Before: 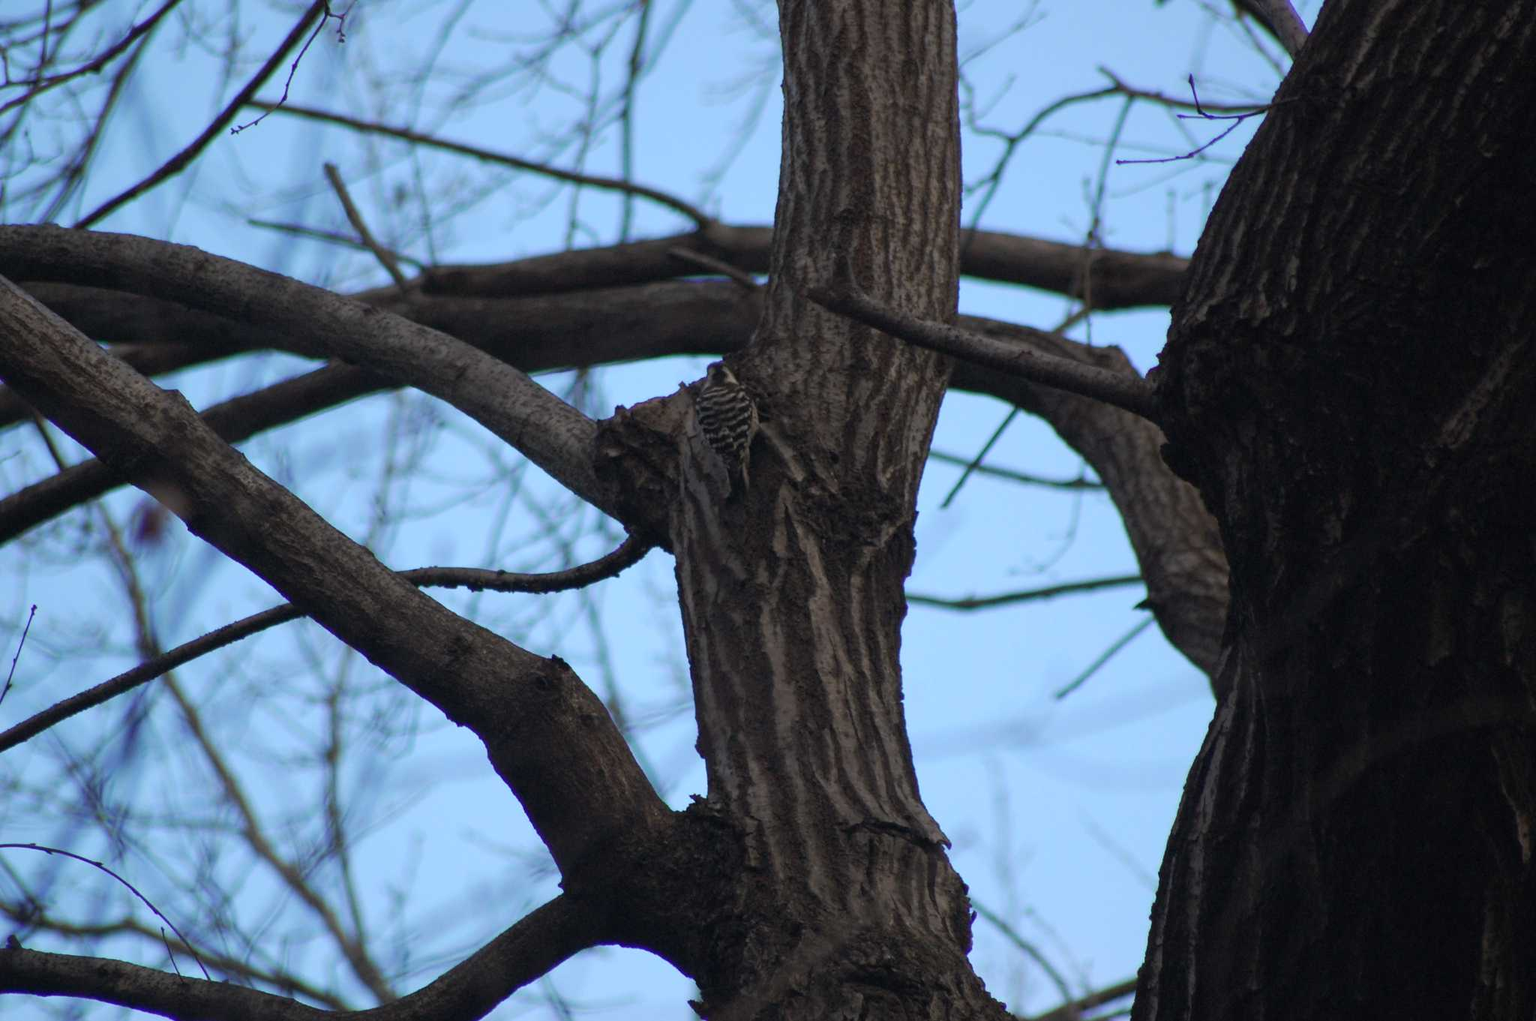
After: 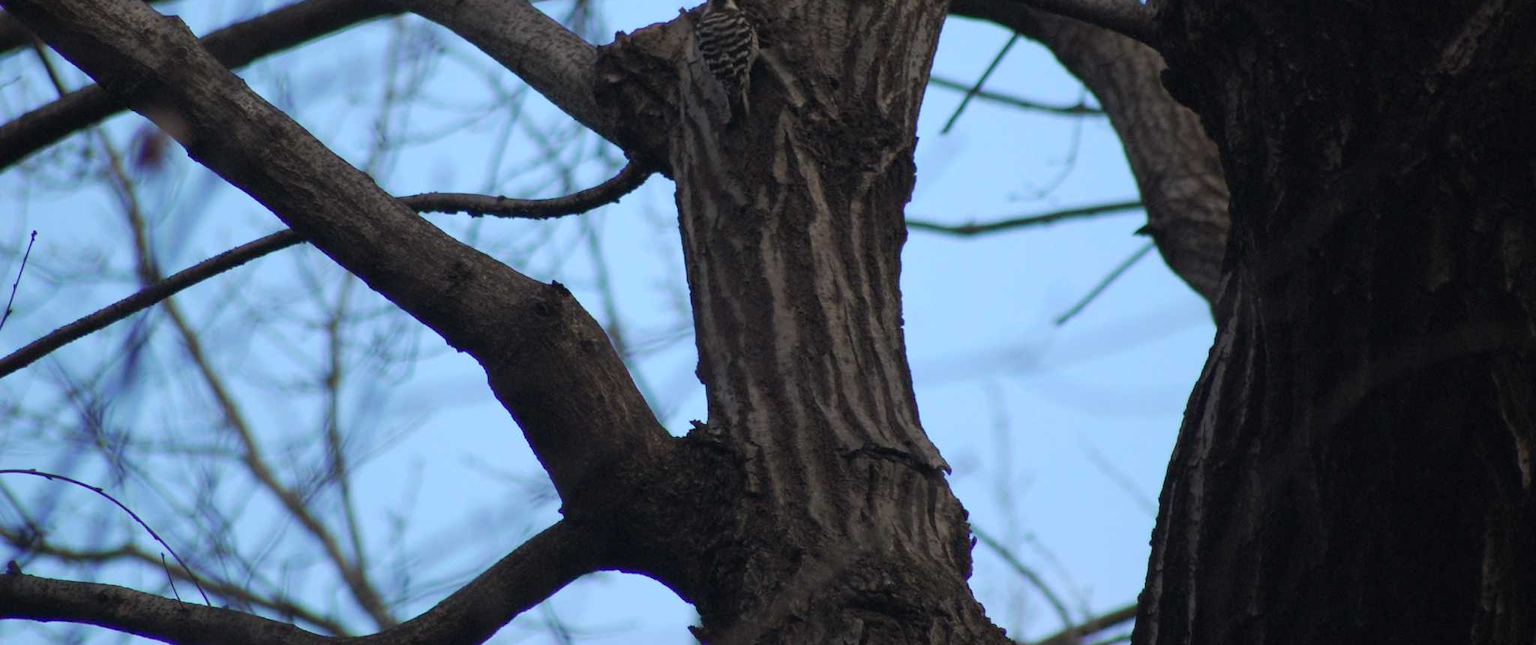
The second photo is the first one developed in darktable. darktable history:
crop and rotate: top 36.682%
